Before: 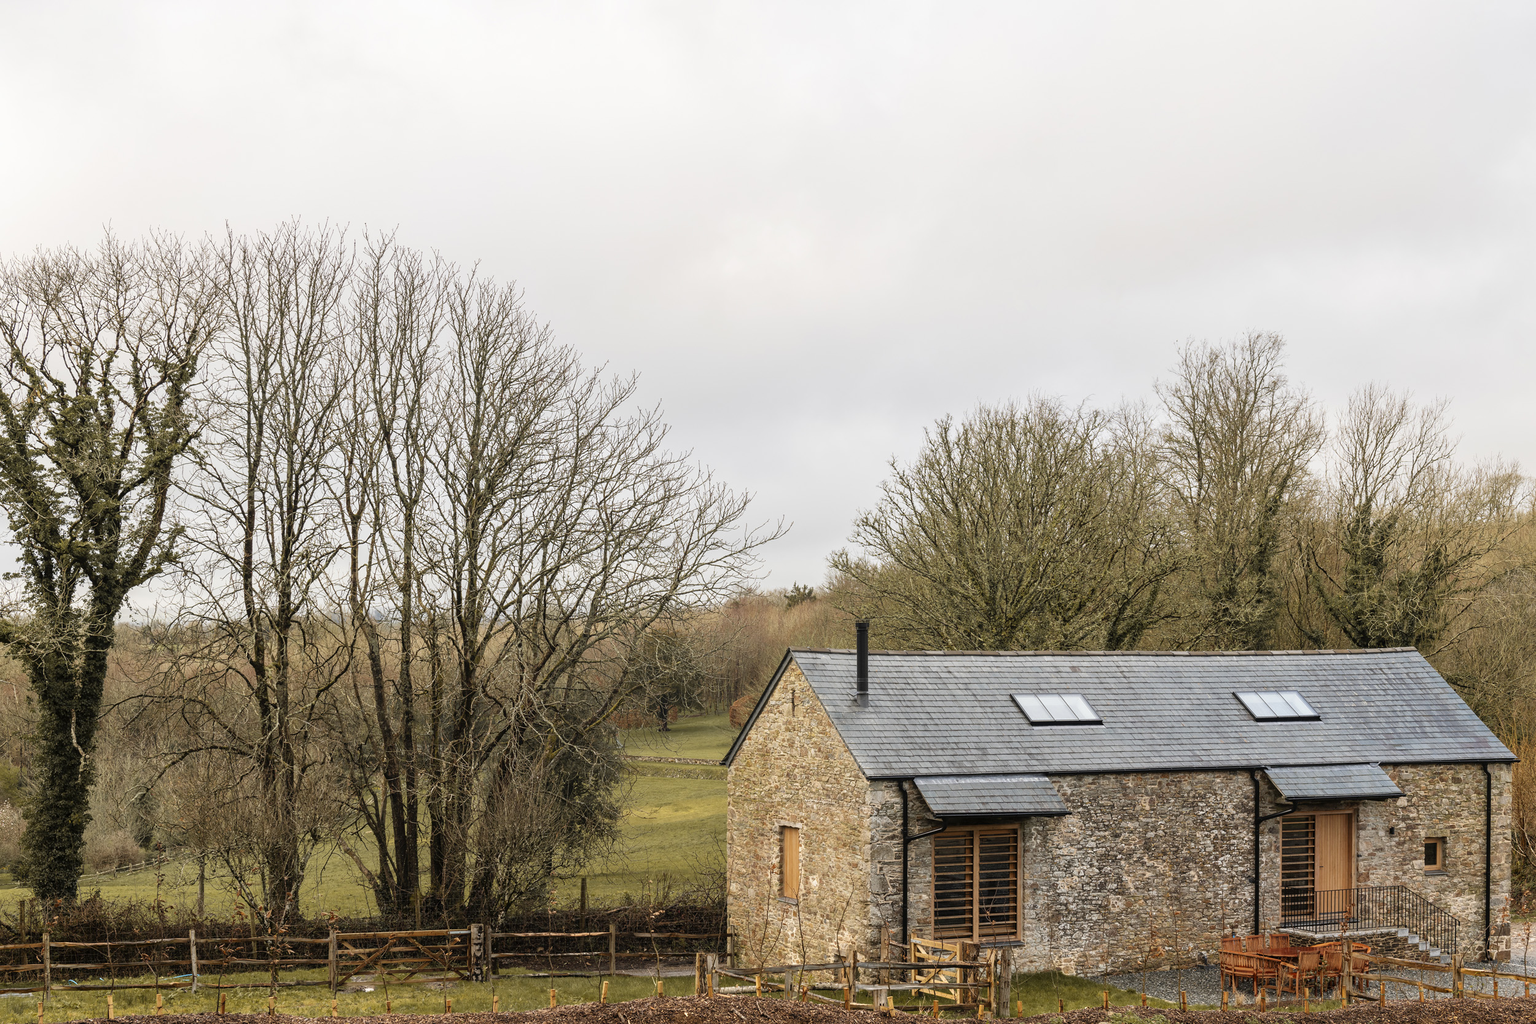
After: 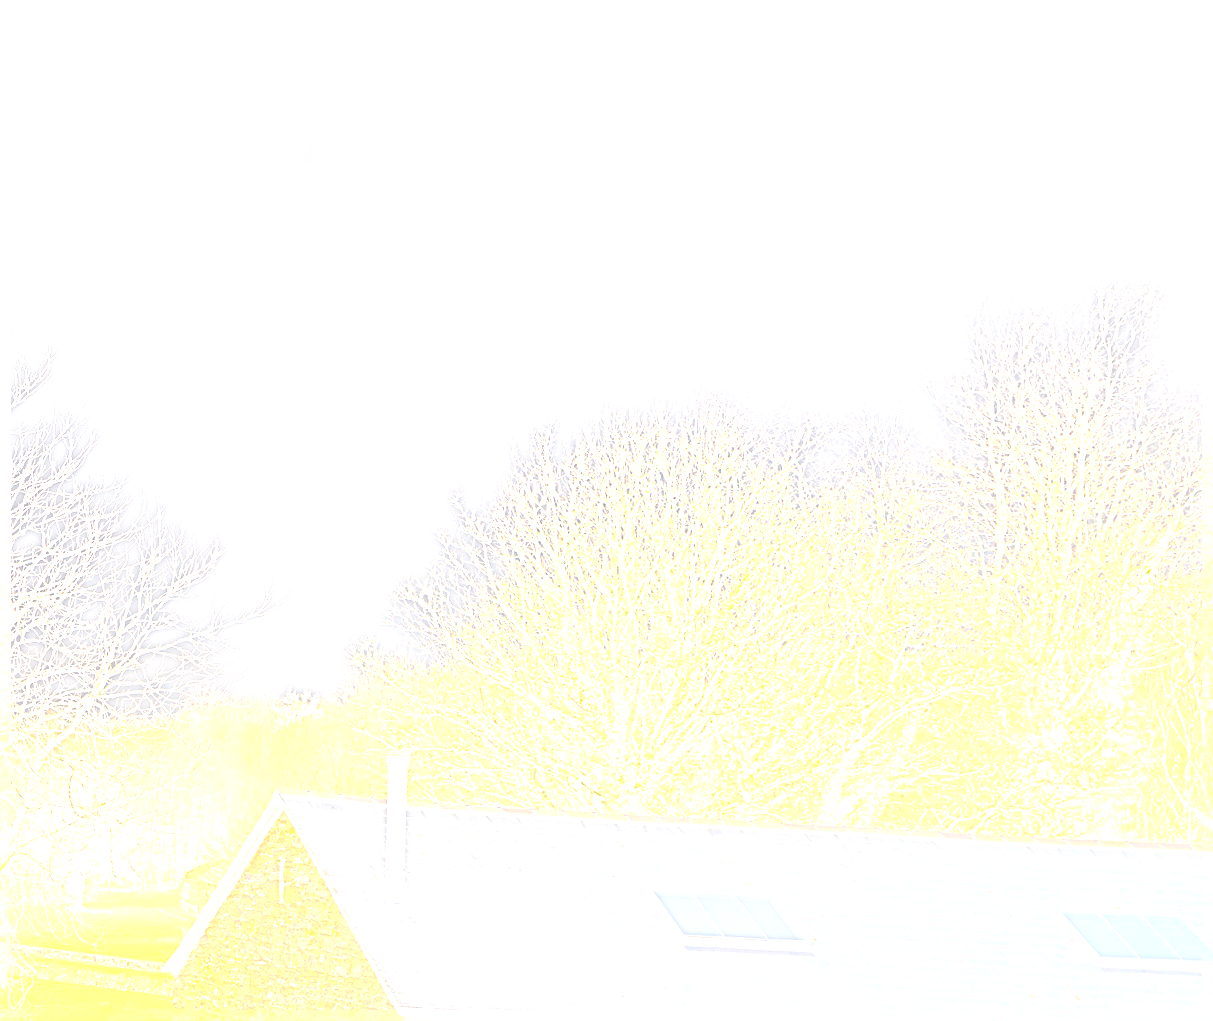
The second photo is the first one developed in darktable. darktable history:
exposure: exposure 0.014 EV, compensate highlight preservation false
crop: left 32.075%, top 10.976%, right 18.355%, bottom 17.596%
sharpen: radius 4.001, amount 2
color balance: lift [1, 1, 0.999, 1.001], gamma [1, 1.003, 1.005, 0.995], gain [1, 0.992, 0.988, 1.012], contrast 5%, output saturation 110%
bloom: size 85%, threshold 5%, strength 85%
color balance rgb: perceptual saturation grading › global saturation 20%, global vibrance 20%
rotate and perspective: rotation 1.69°, lens shift (vertical) -0.023, lens shift (horizontal) -0.291, crop left 0.025, crop right 0.988, crop top 0.092, crop bottom 0.842
